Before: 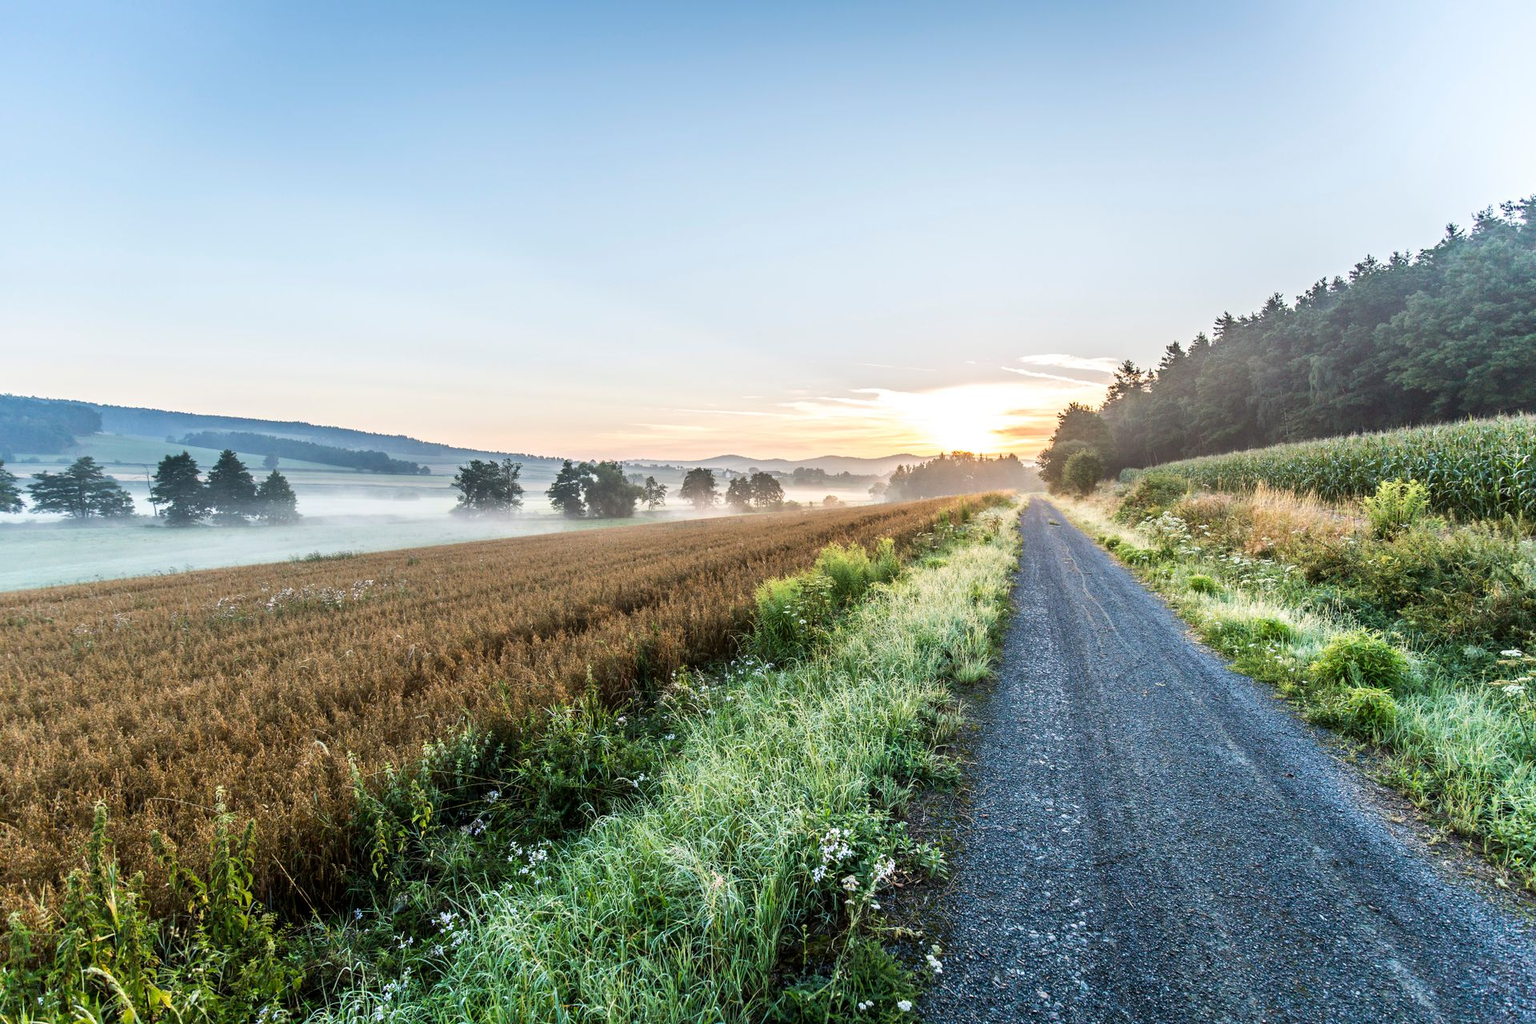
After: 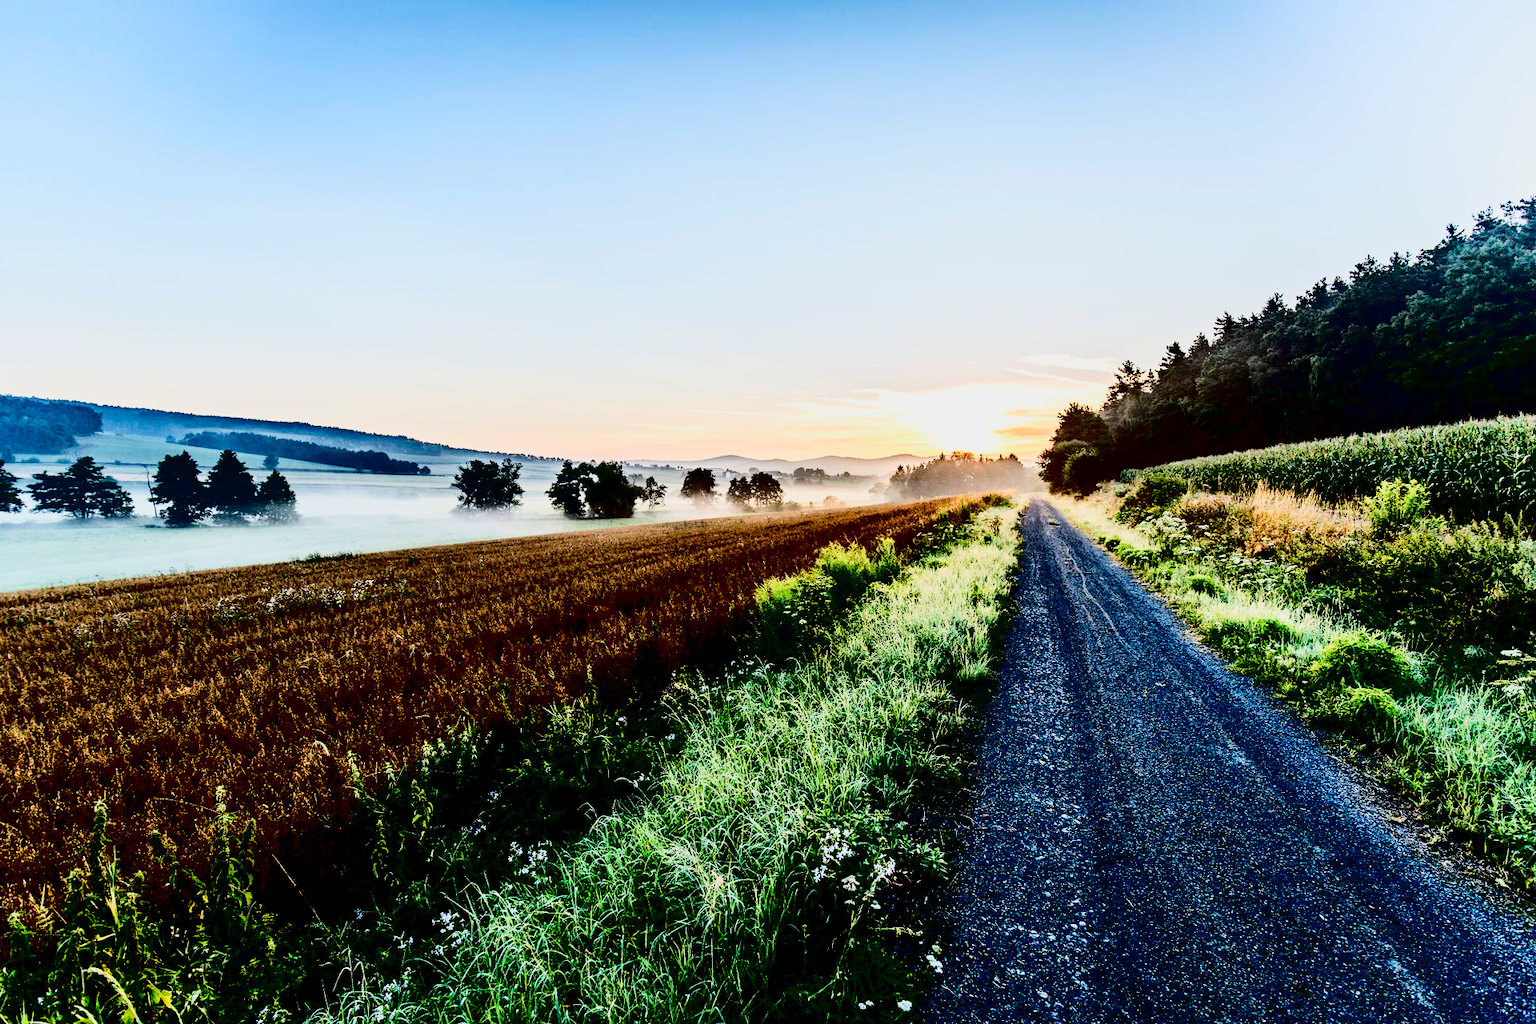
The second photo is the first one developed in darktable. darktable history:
filmic rgb: black relative exposure -4.14 EV, white relative exposure 5.1 EV, hardness 2.11, contrast 1.165
contrast brightness saturation: contrast 0.77, brightness -1, saturation 1
exposure: black level correction 0.004, exposure 0.014 EV, compensate highlight preservation false
color balance rgb: perceptual saturation grading › global saturation 20%, perceptual saturation grading › highlights -50%, perceptual saturation grading › shadows 30%
